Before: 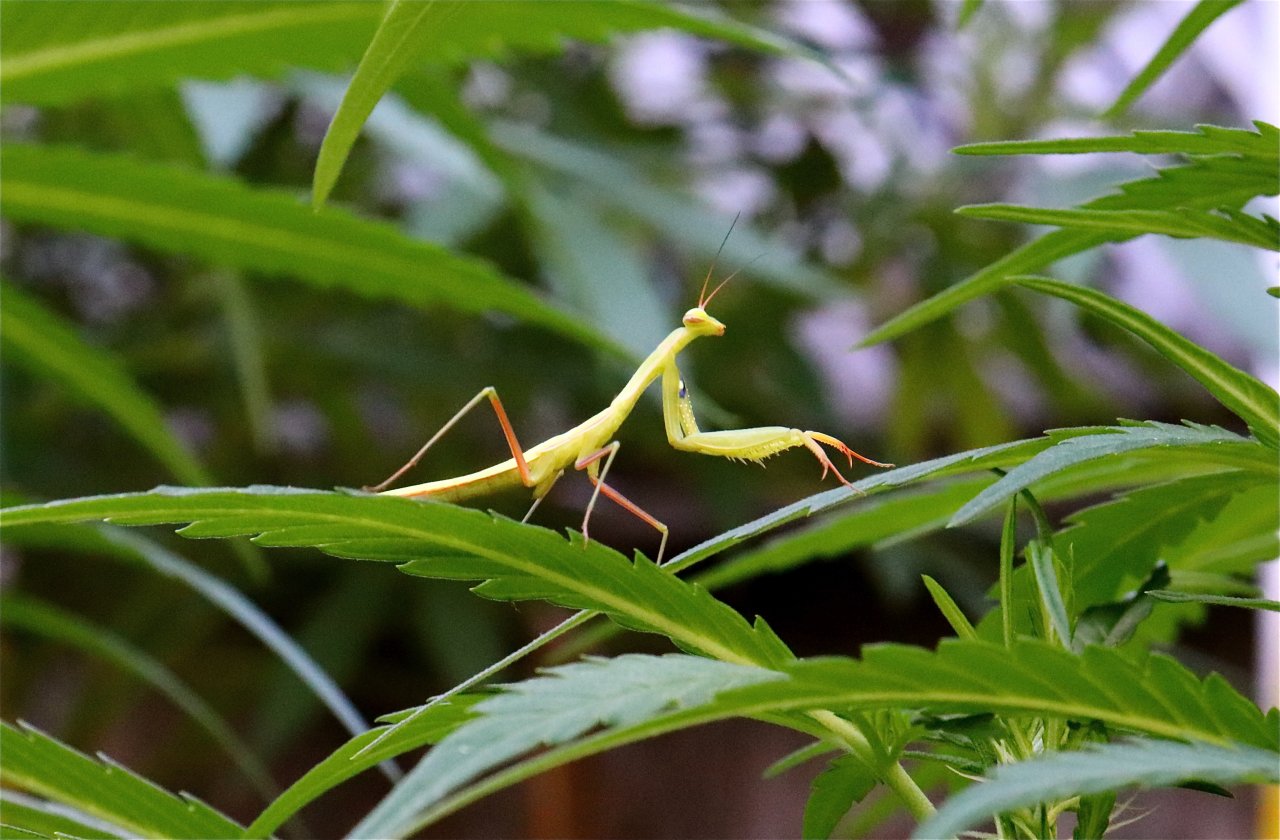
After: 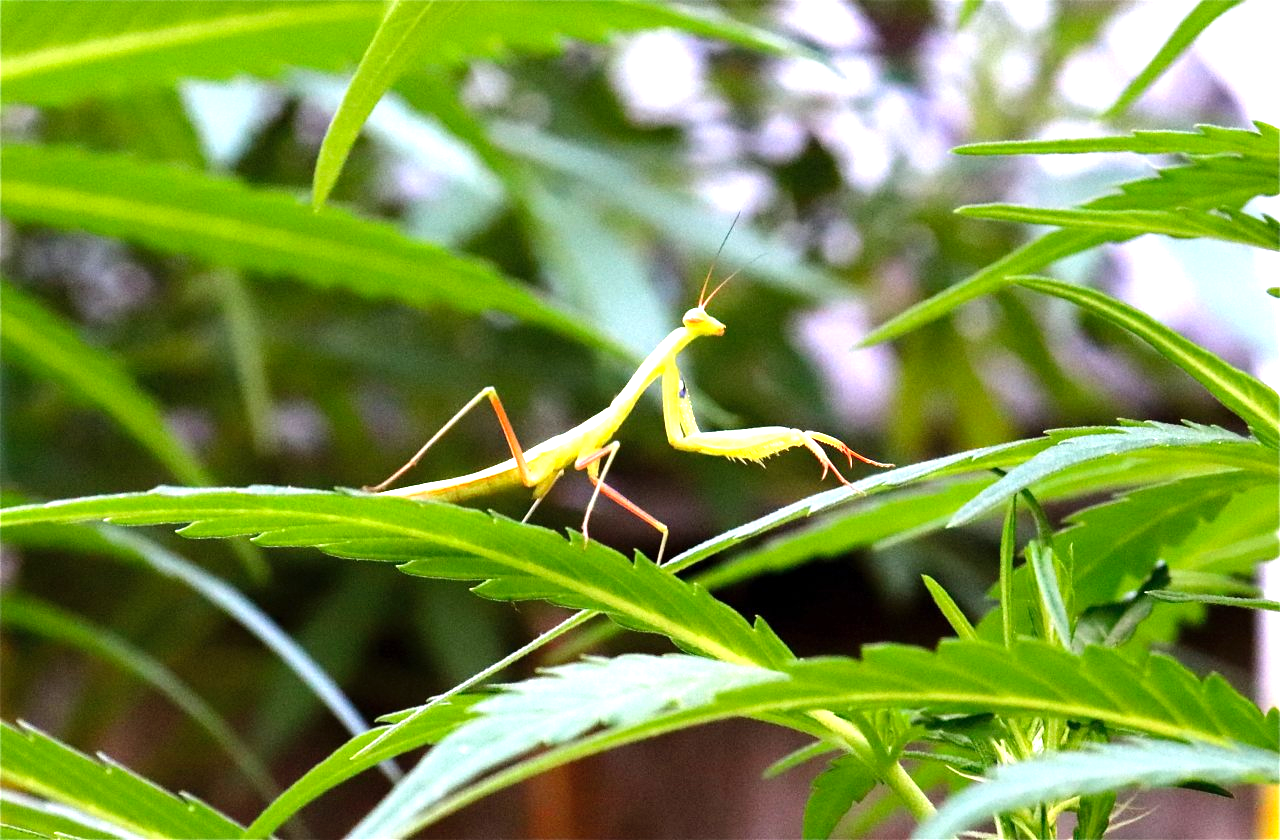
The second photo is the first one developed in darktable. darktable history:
base curve: curves: ch0 [(0, 0) (0.989, 0.992)], preserve colors none
levels: levels [0, 0.352, 0.703]
